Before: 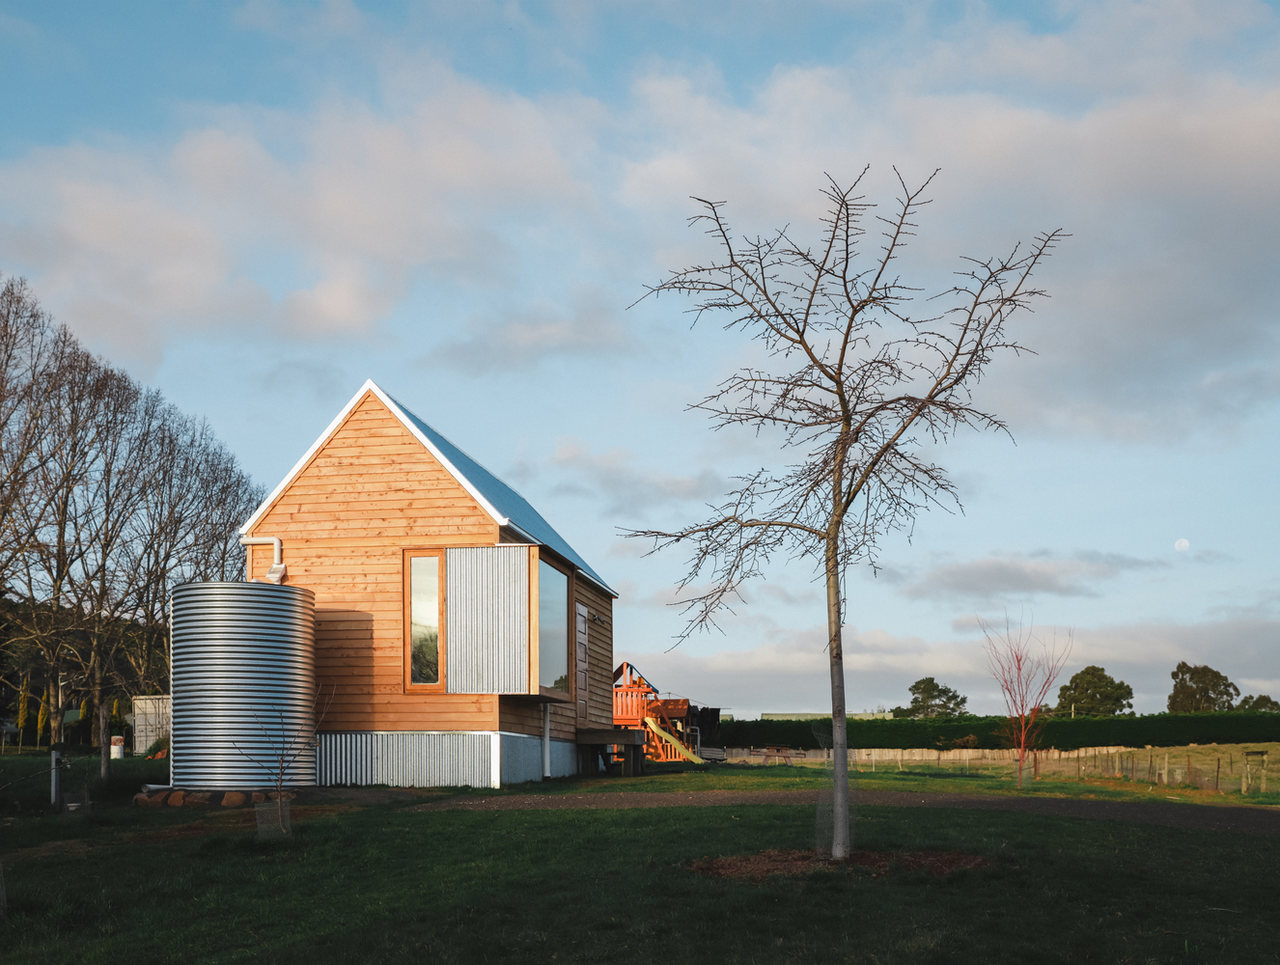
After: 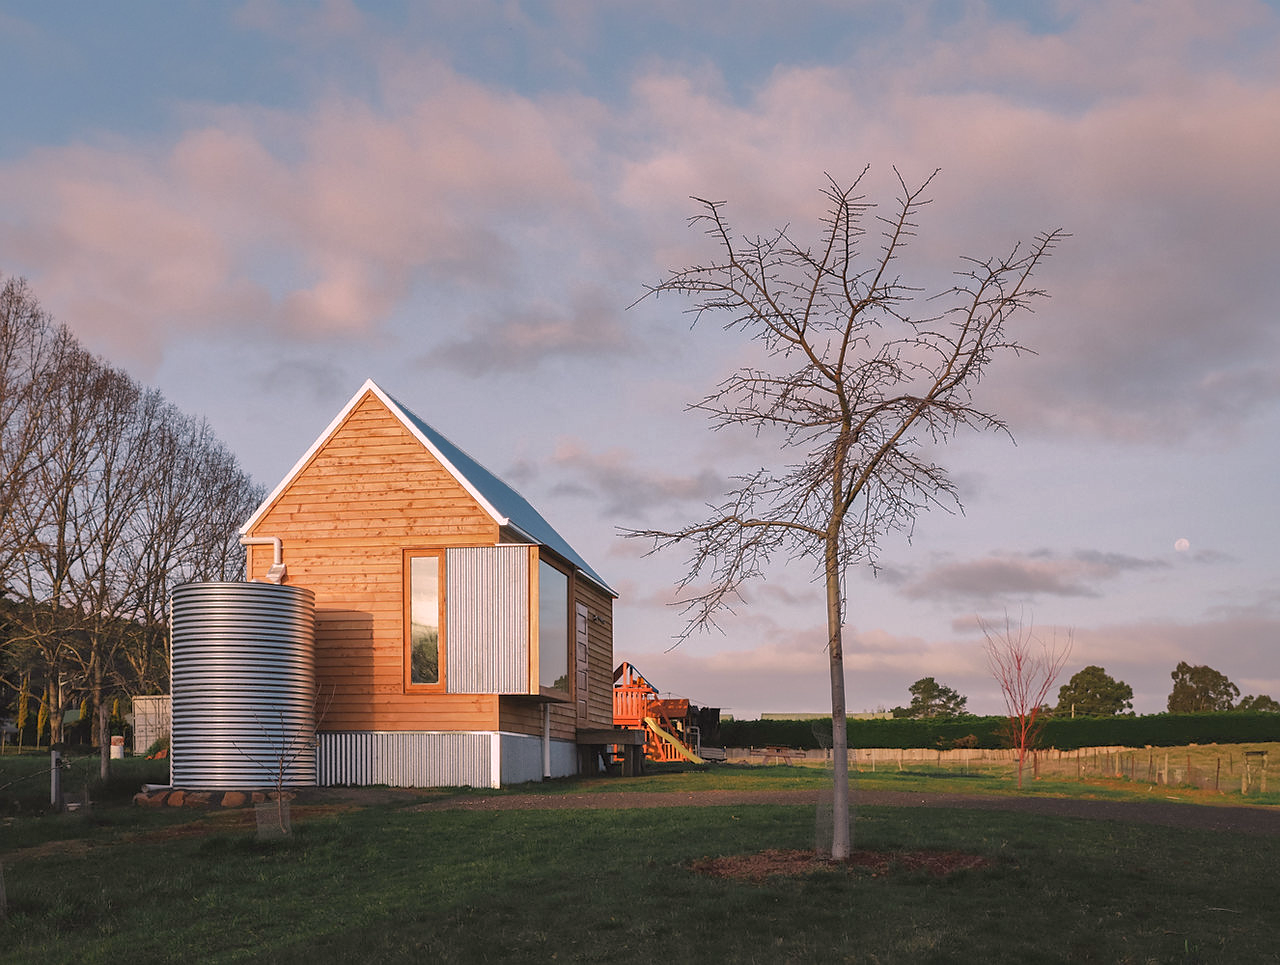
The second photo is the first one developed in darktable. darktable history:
sharpen: radius 1
shadows and highlights: highlights -60
color correction: highlights a* 14.52, highlights b* 4.84
contrast brightness saturation: saturation -0.05
